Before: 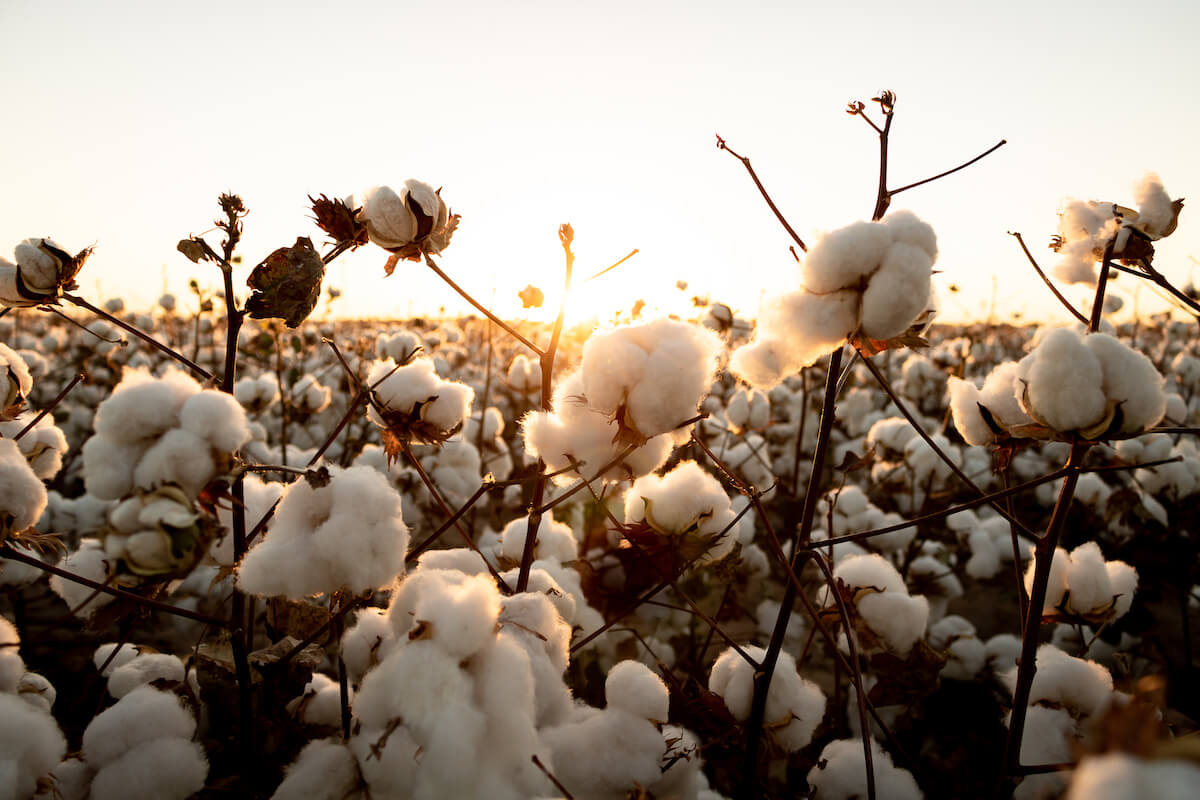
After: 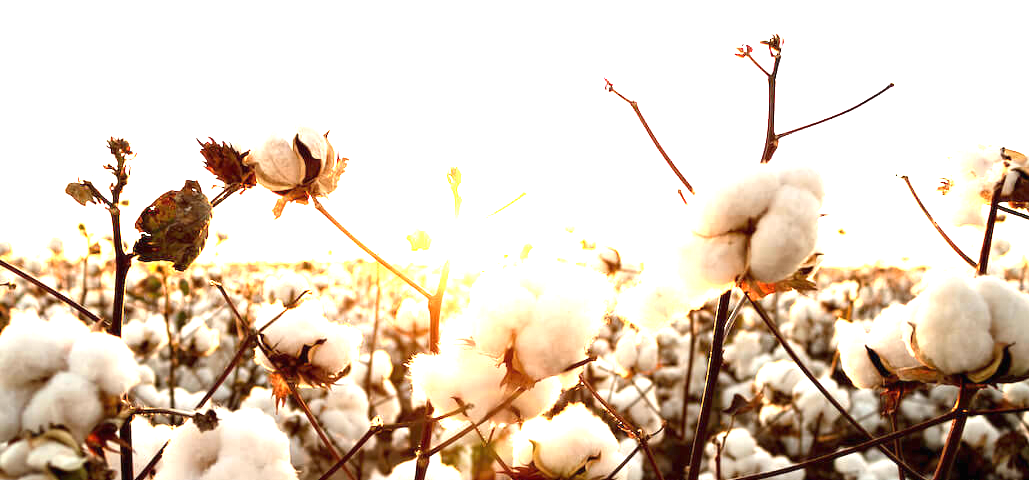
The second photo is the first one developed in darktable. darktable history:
exposure: black level correction 0, exposure 1.762 EV, compensate highlight preservation false
crop and rotate: left 9.339%, top 7.24%, right 4.836%, bottom 32.745%
